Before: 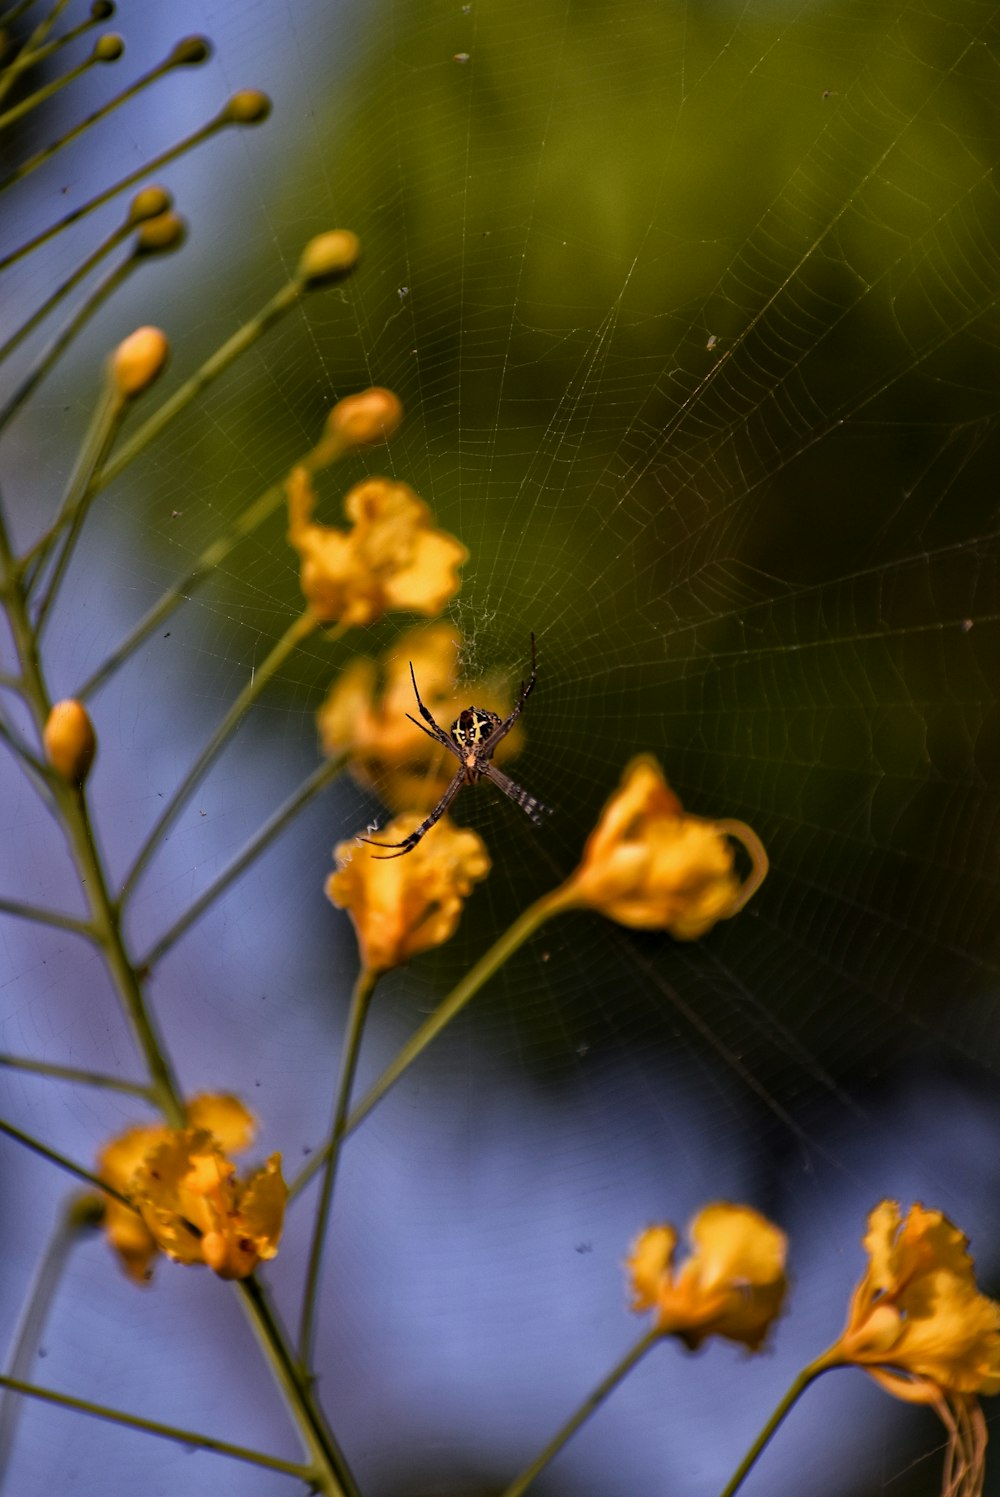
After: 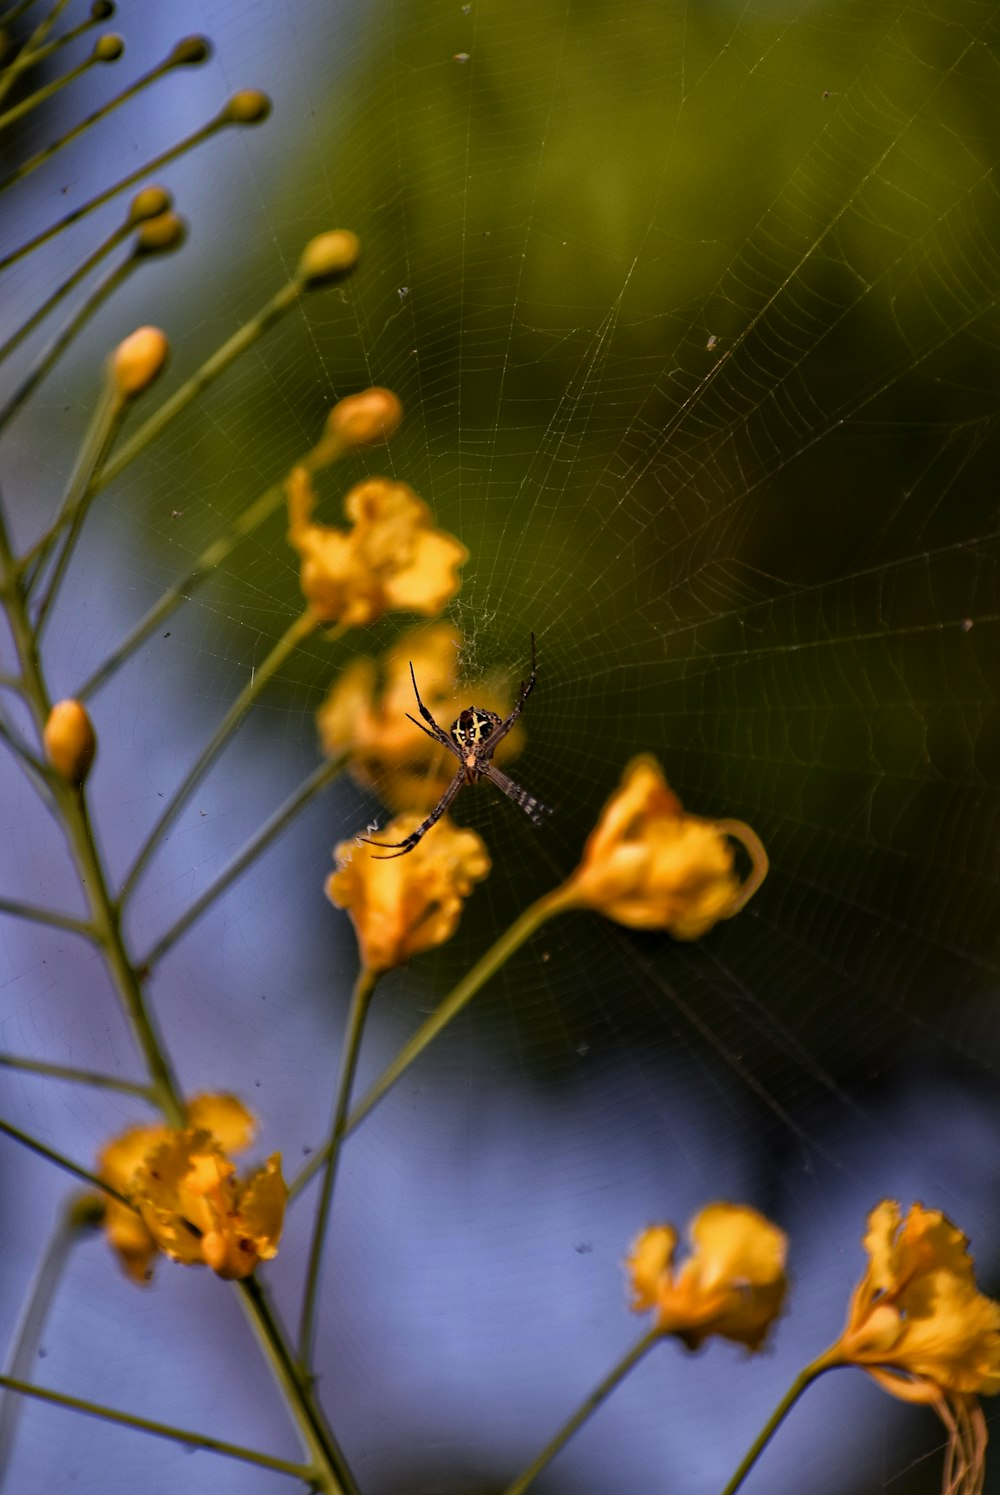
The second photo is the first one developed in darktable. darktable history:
crop: bottom 0.071%
tone equalizer: on, module defaults
